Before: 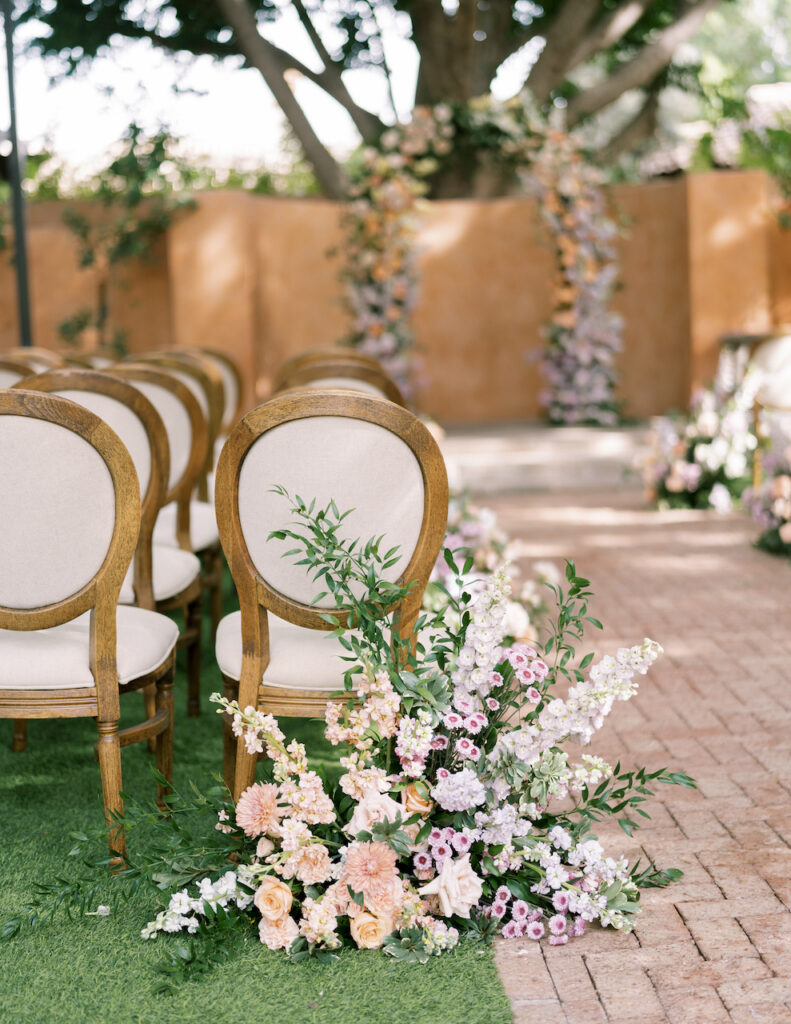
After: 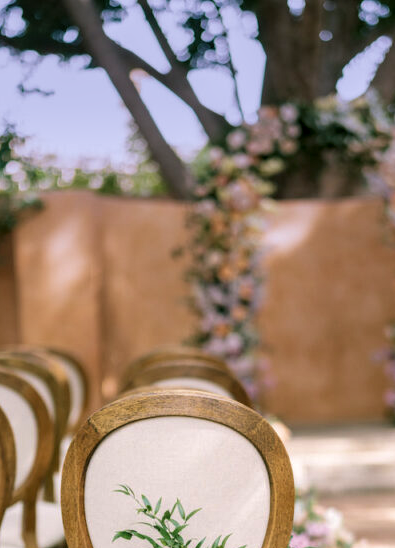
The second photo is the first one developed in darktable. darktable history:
velvia: on, module defaults
graduated density: hue 238.83°, saturation 50%
white balance: emerald 1
crop: left 19.556%, right 30.401%, bottom 46.458%
local contrast: detail 130%
